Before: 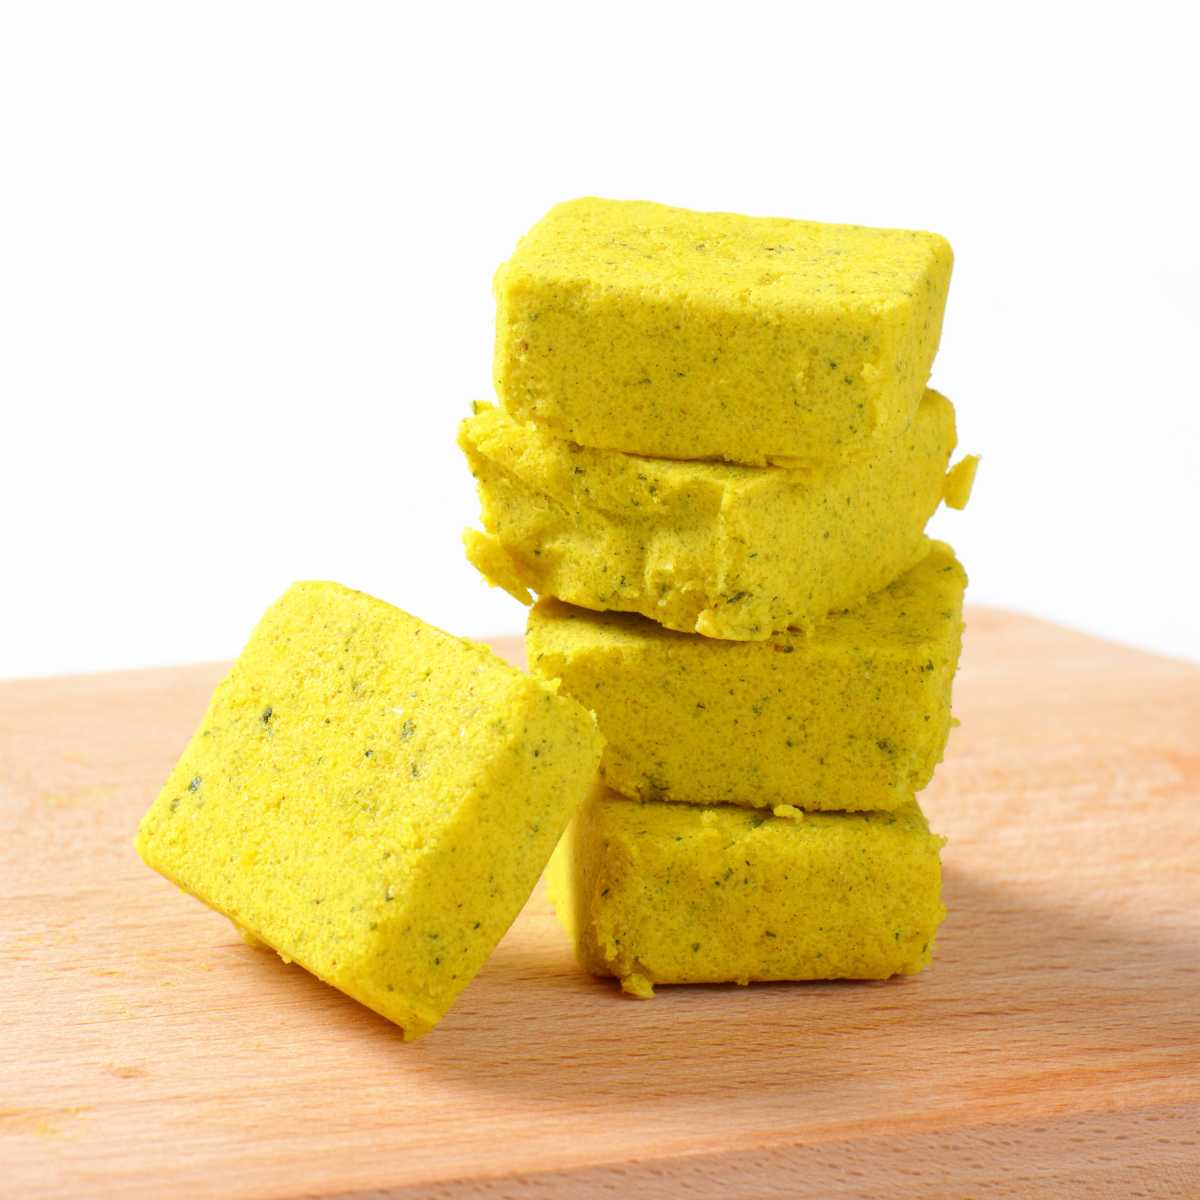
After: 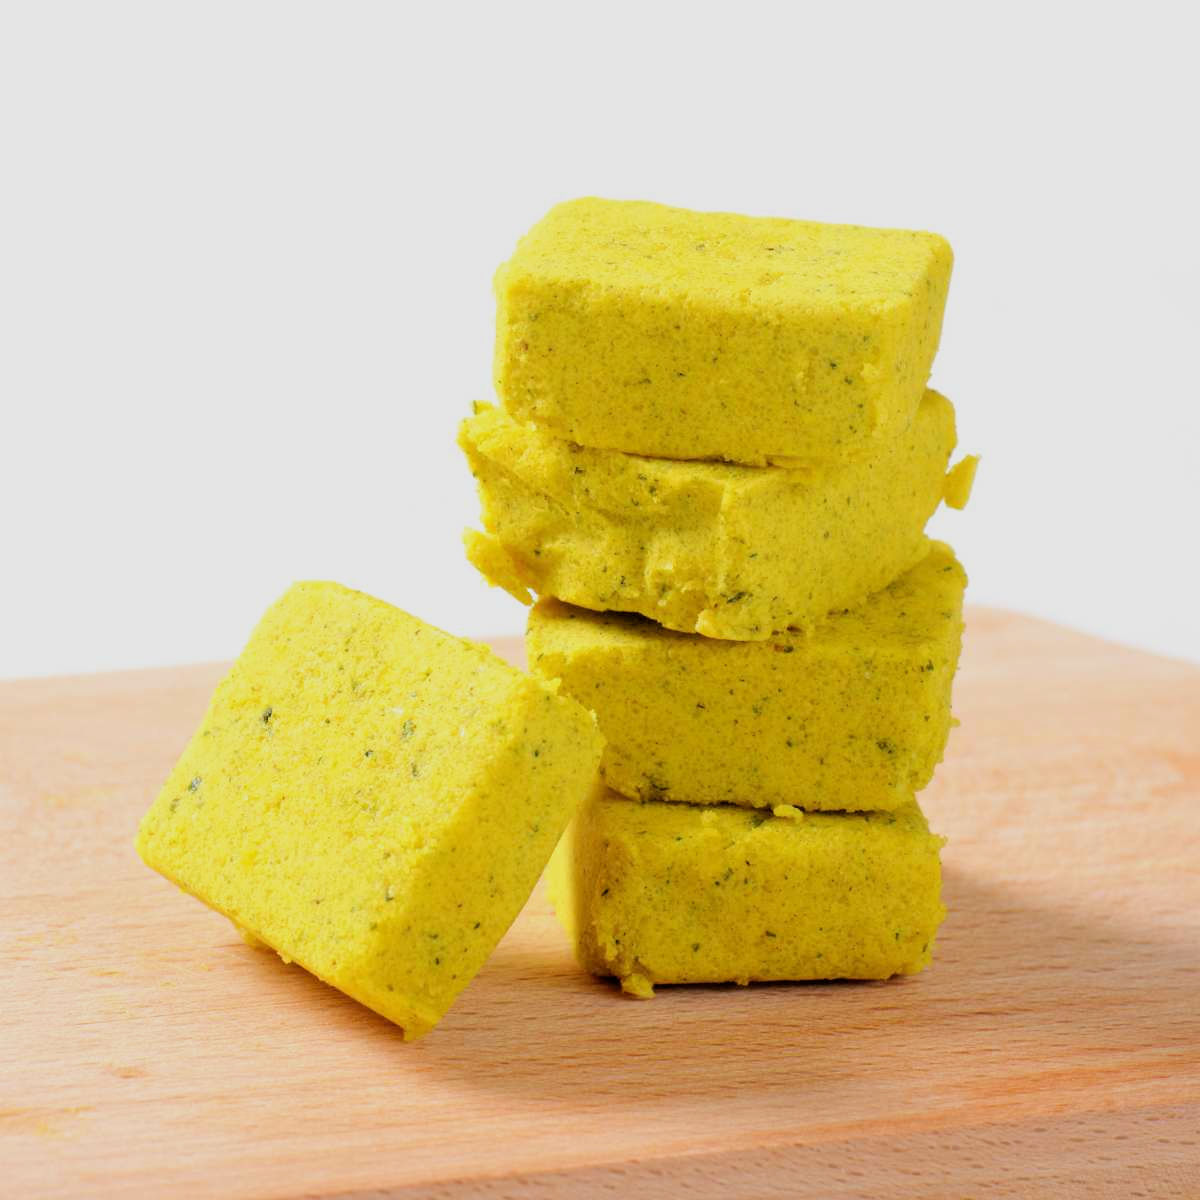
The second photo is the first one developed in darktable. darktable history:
filmic rgb: black relative exposure -3.86 EV, white relative exposure 3.48 EV, hardness 2.63, contrast 1.103
tone equalizer: on, module defaults
